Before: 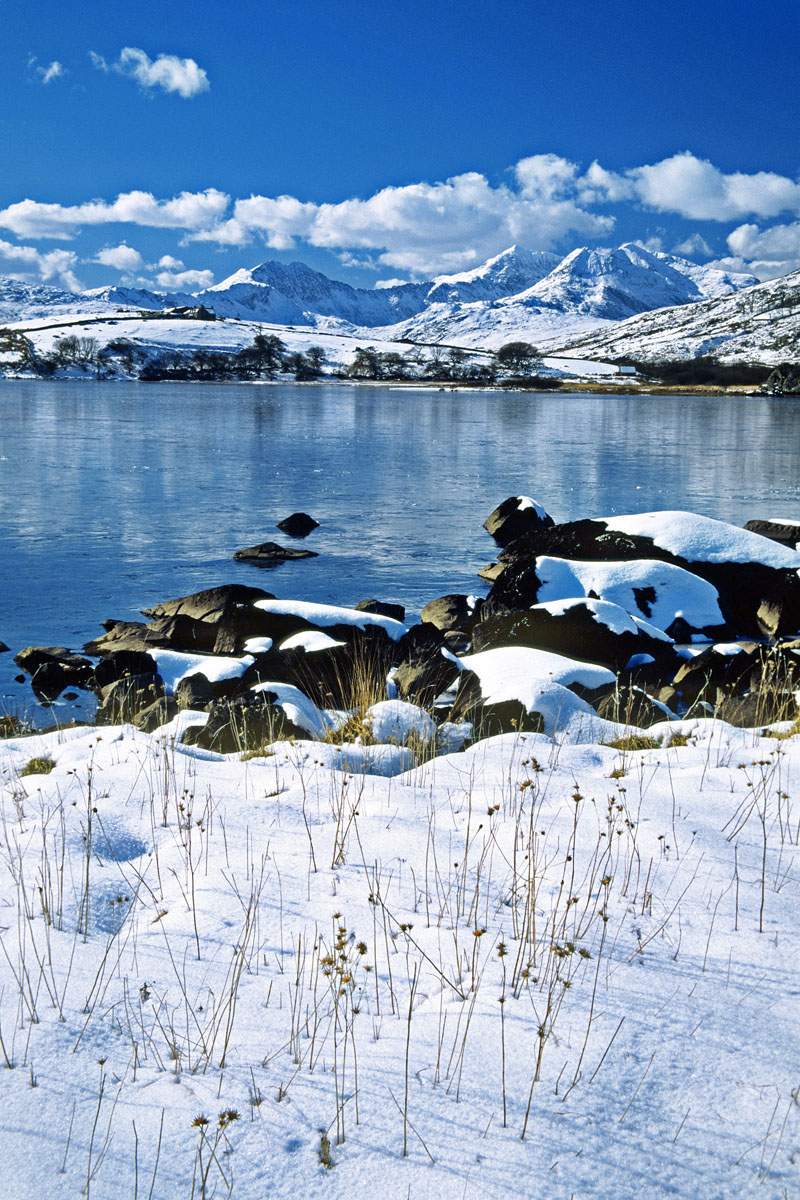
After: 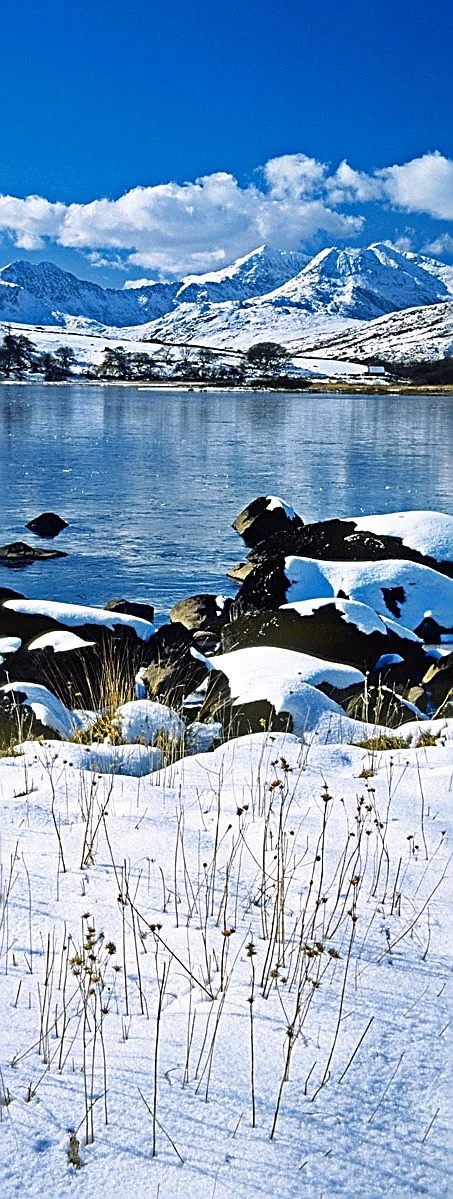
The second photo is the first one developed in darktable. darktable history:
crop: left 31.458%, top 0%, right 11.876%
sharpen: amount 0.901
color correction: saturation 1.1
